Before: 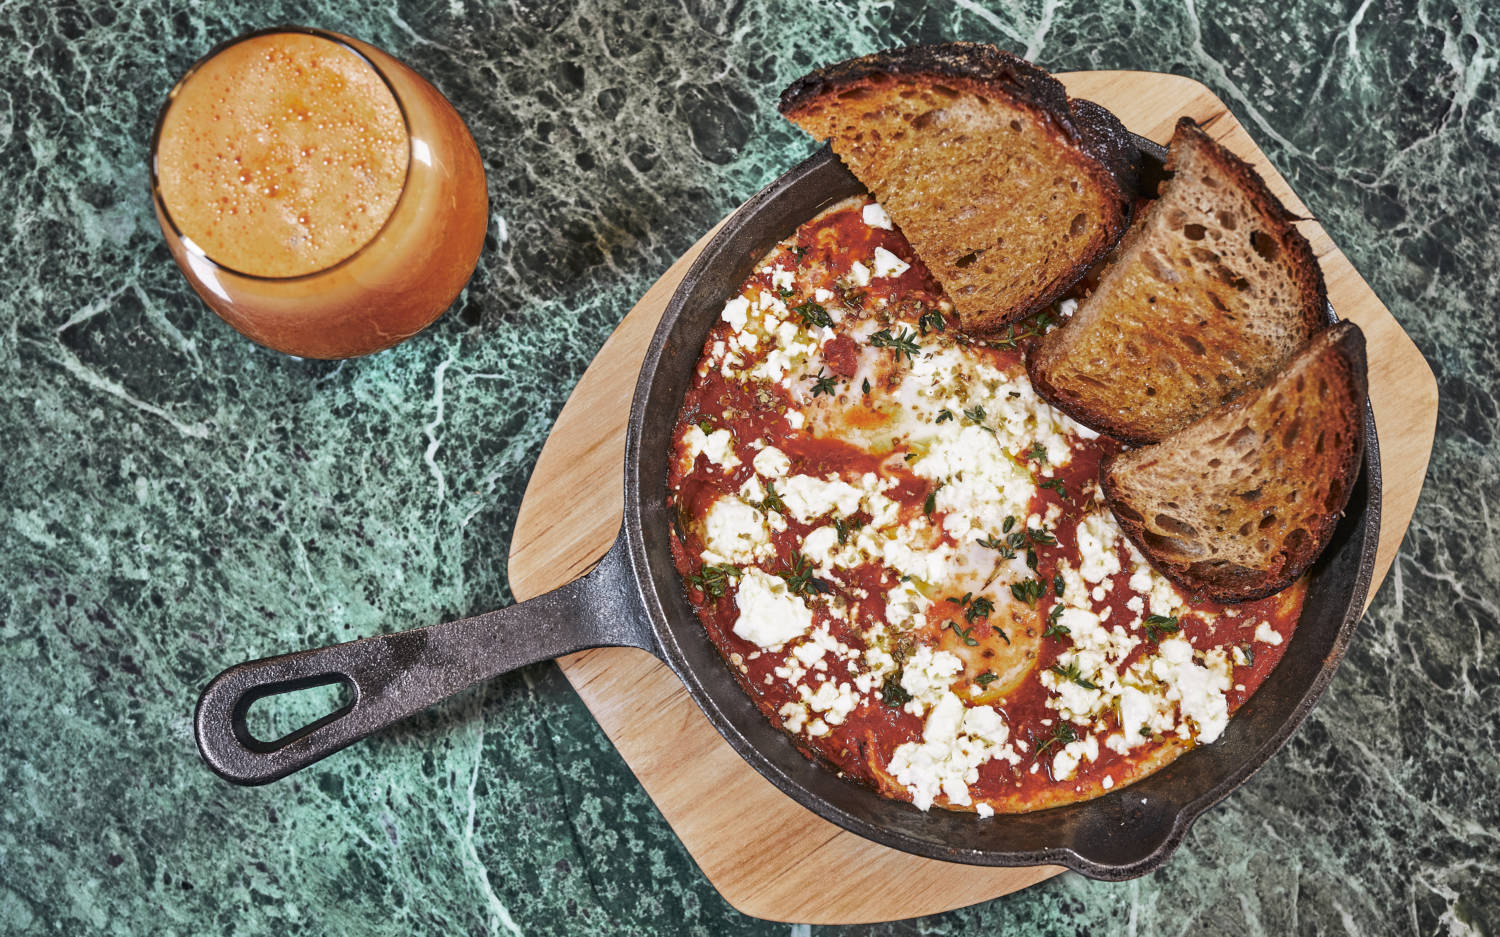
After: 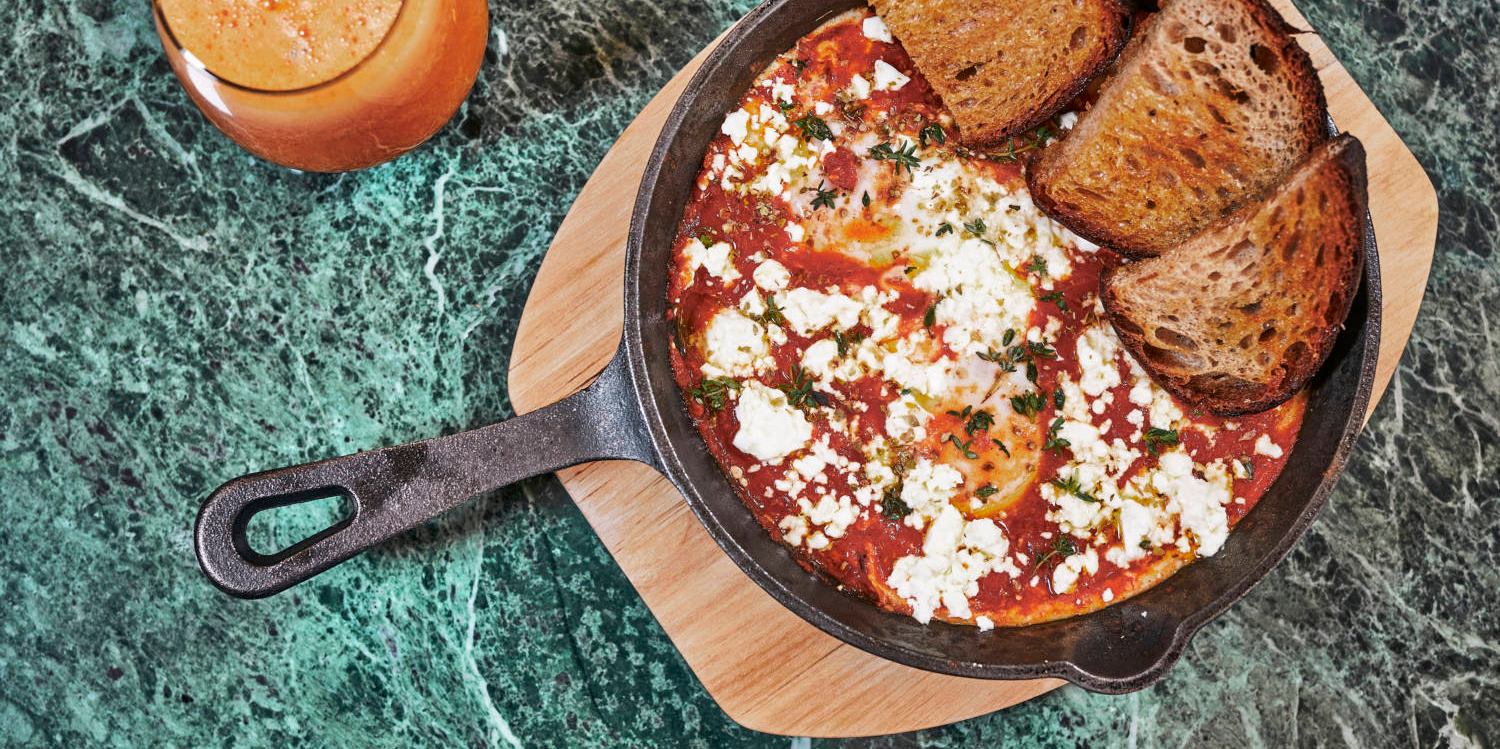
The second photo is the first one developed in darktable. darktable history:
crop and rotate: top 20.015%
